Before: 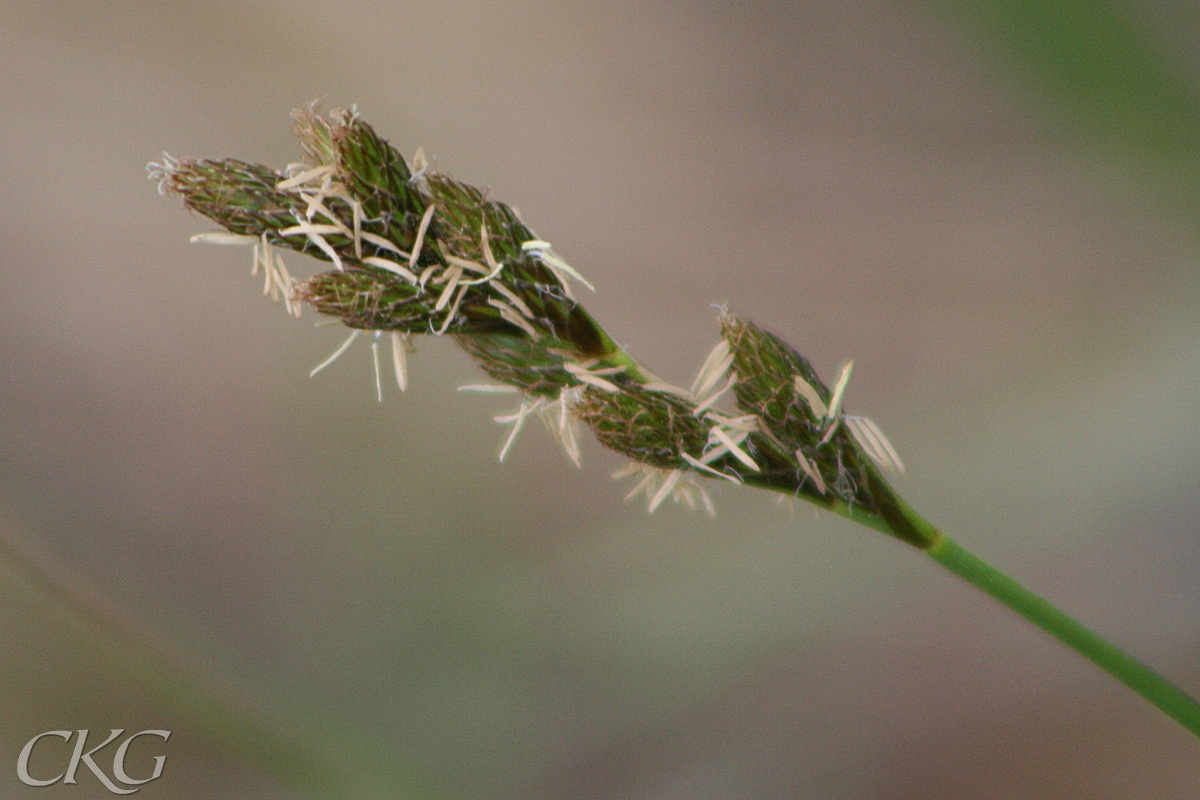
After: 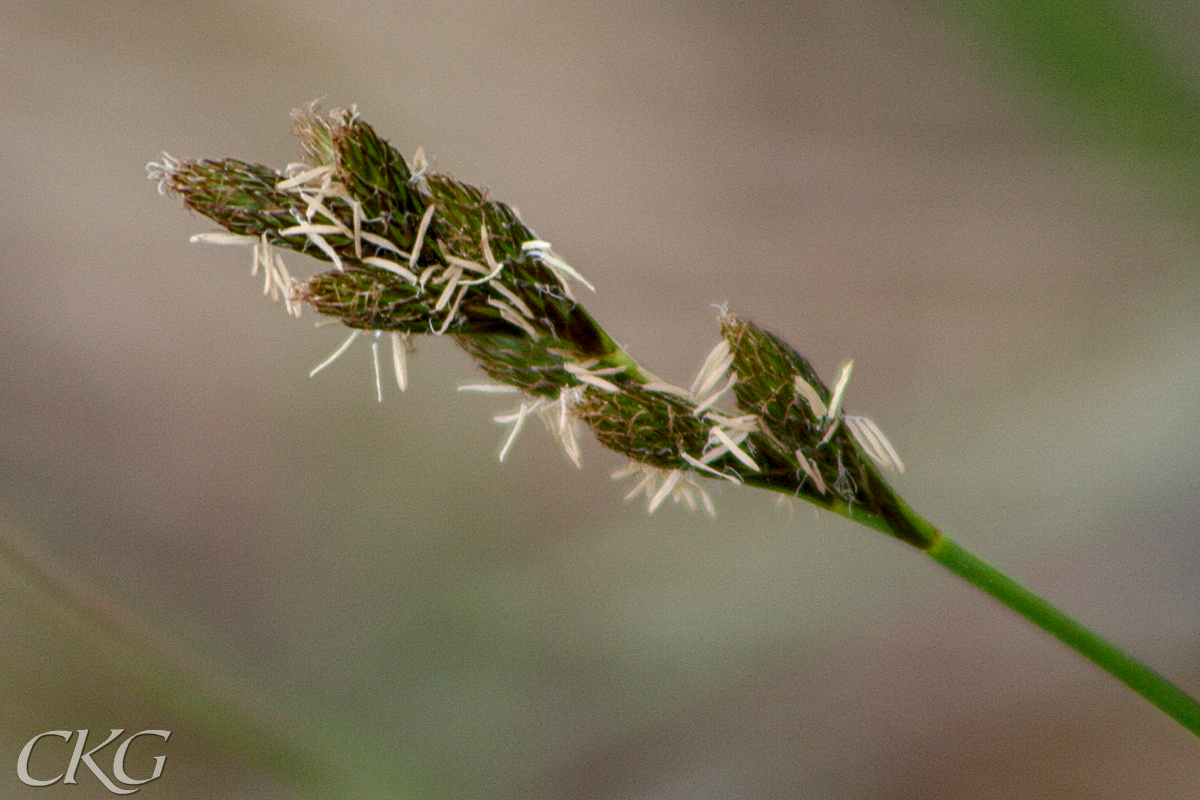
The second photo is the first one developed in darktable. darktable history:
shadows and highlights: soften with gaussian
color balance rgb: perceptual saturation grading › global saturation 20%, perceptual saturation grading › highlights -24.864%, perceptual saturation grading › shadows 24.18%, contrast -9.929%
local contrast: highlights 60%, shadows 60%, detail 160%
